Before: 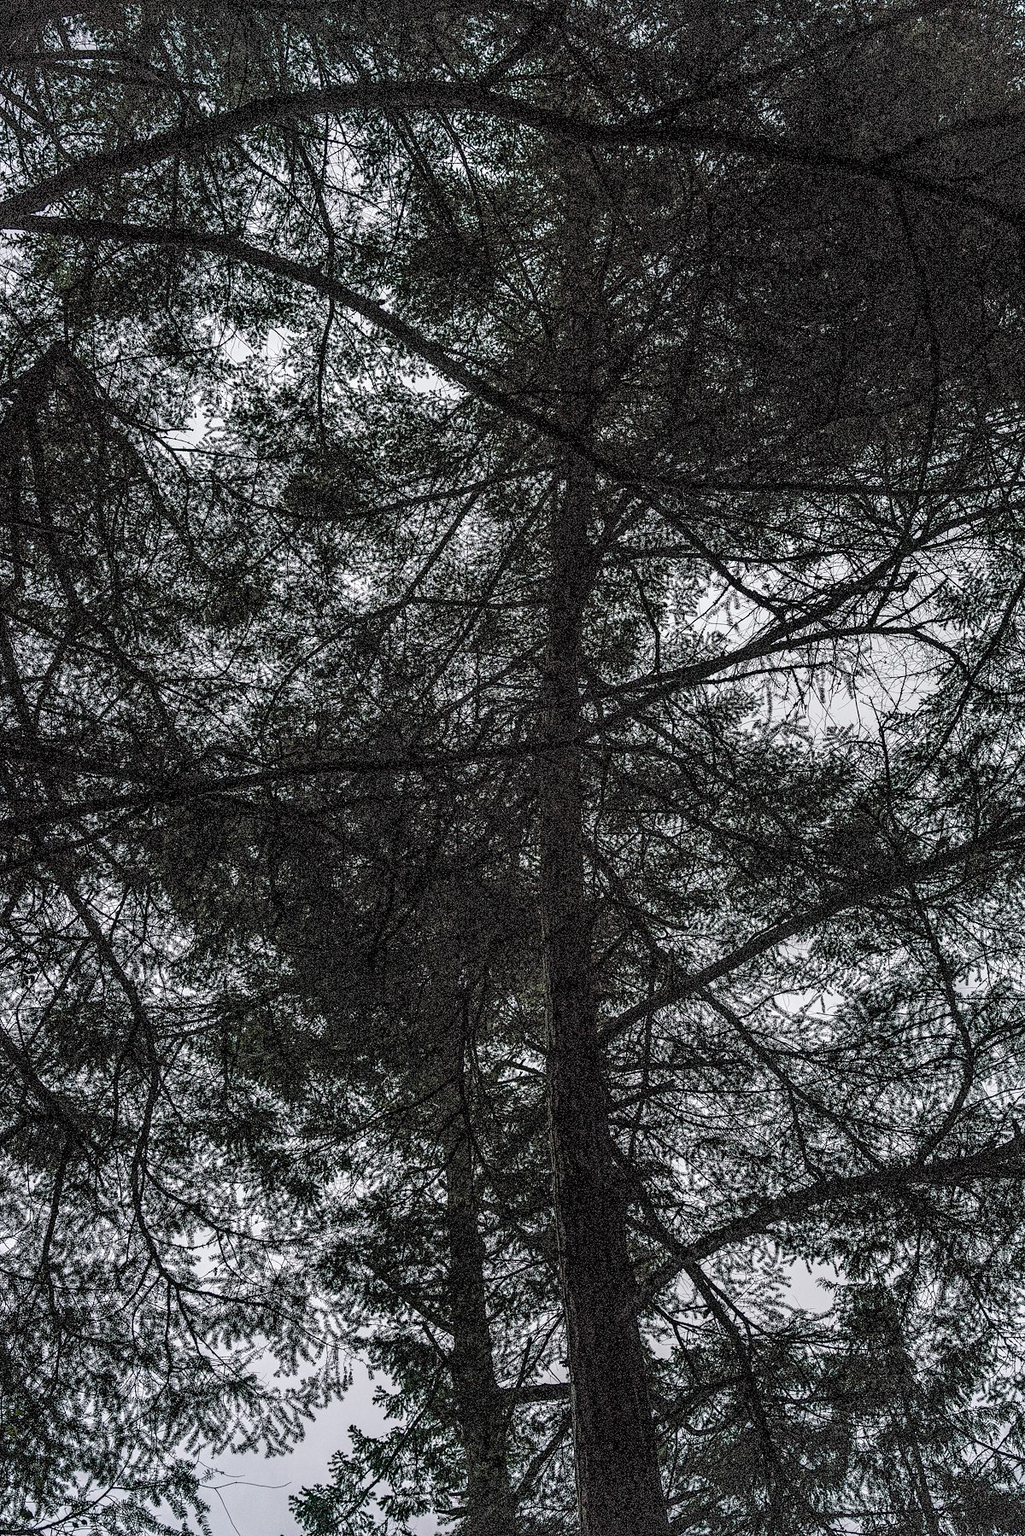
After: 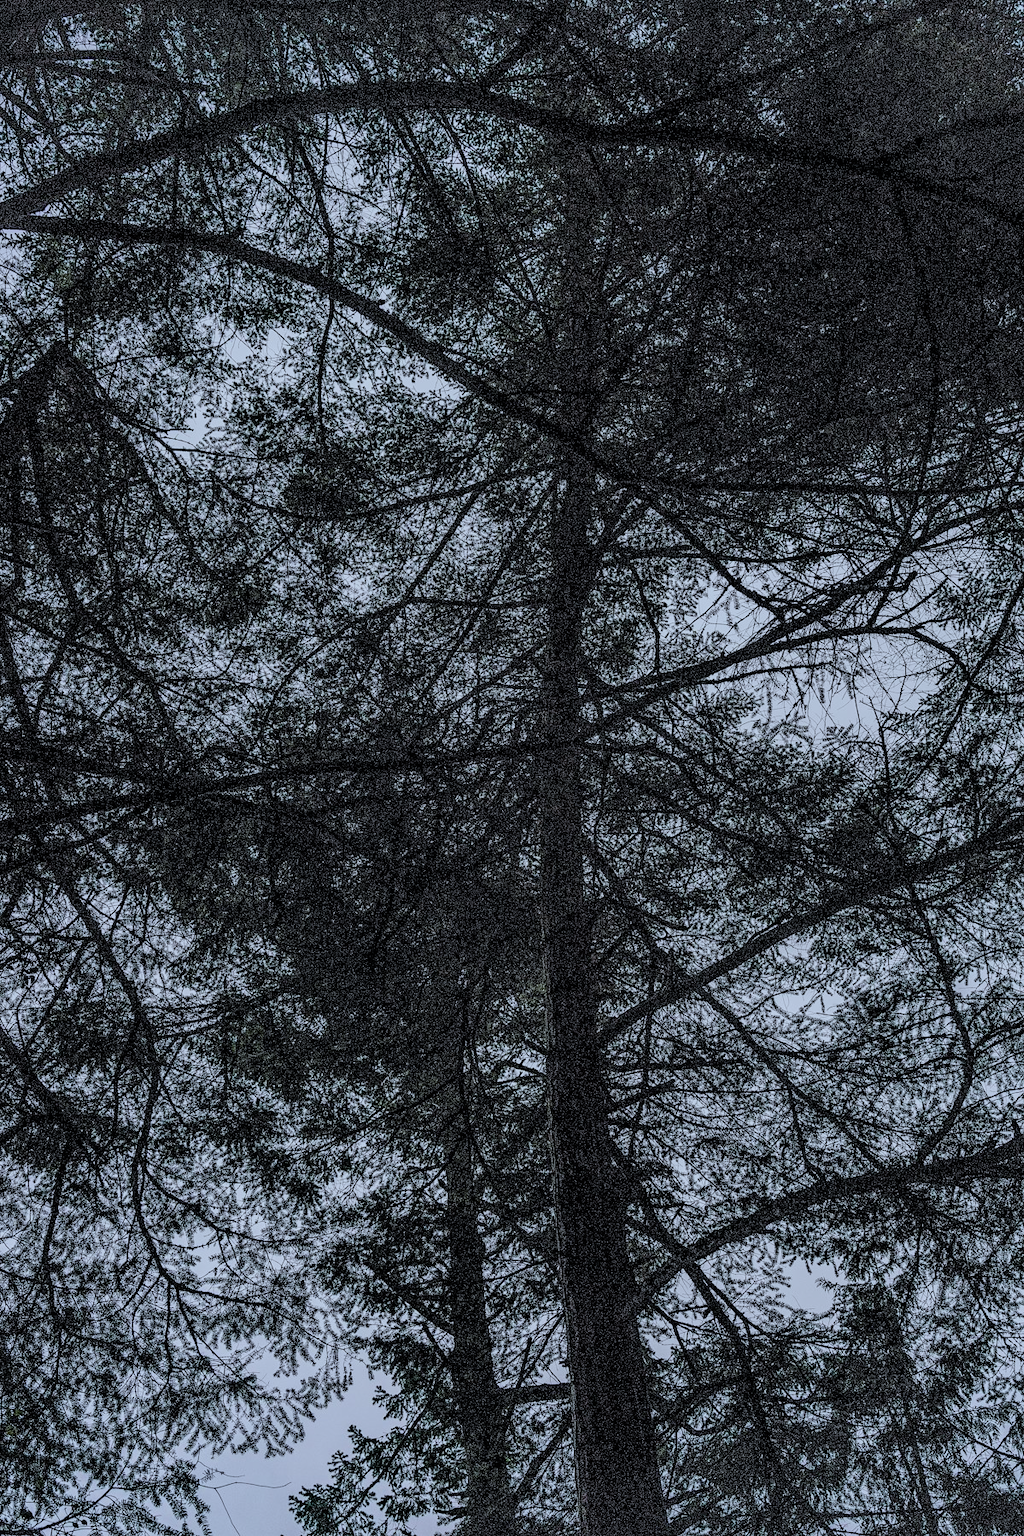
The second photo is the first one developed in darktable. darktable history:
filmic rgb: black relative exposure -7.48 EV, white relative exposure 4.83 EV, hardness 3.4, color science v6 (2022)
white balance: red 0.924, blue 1.095
